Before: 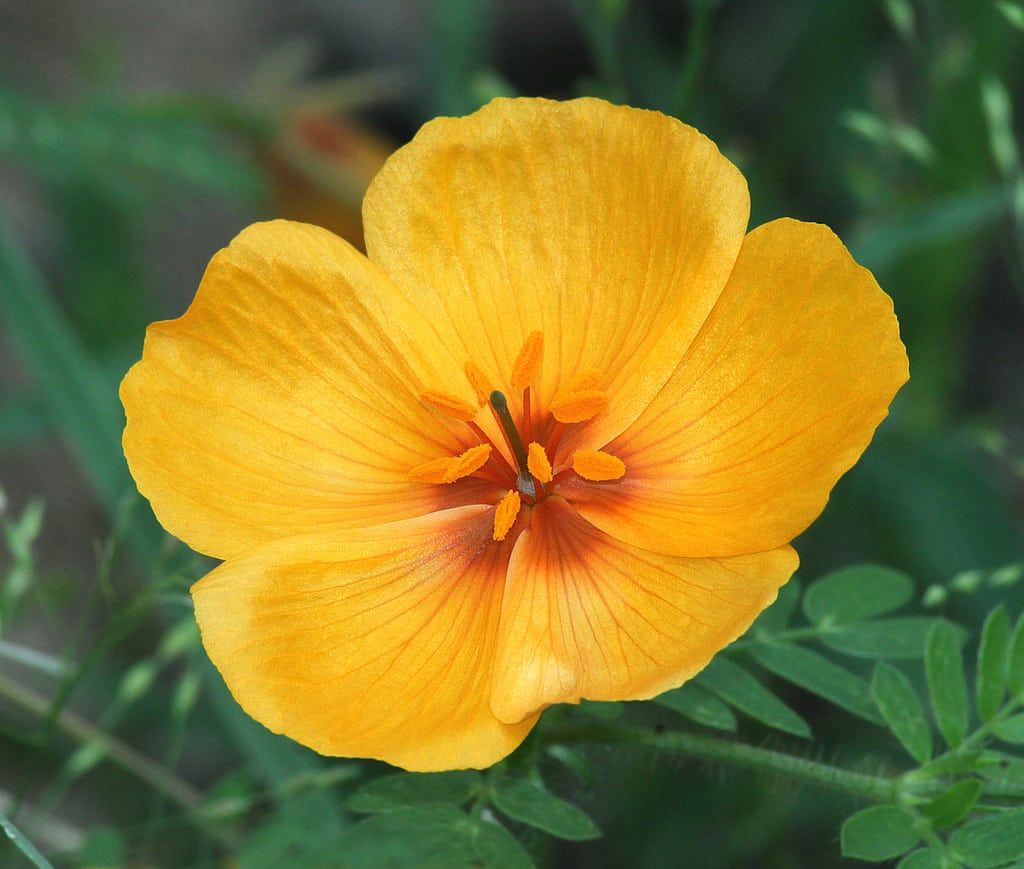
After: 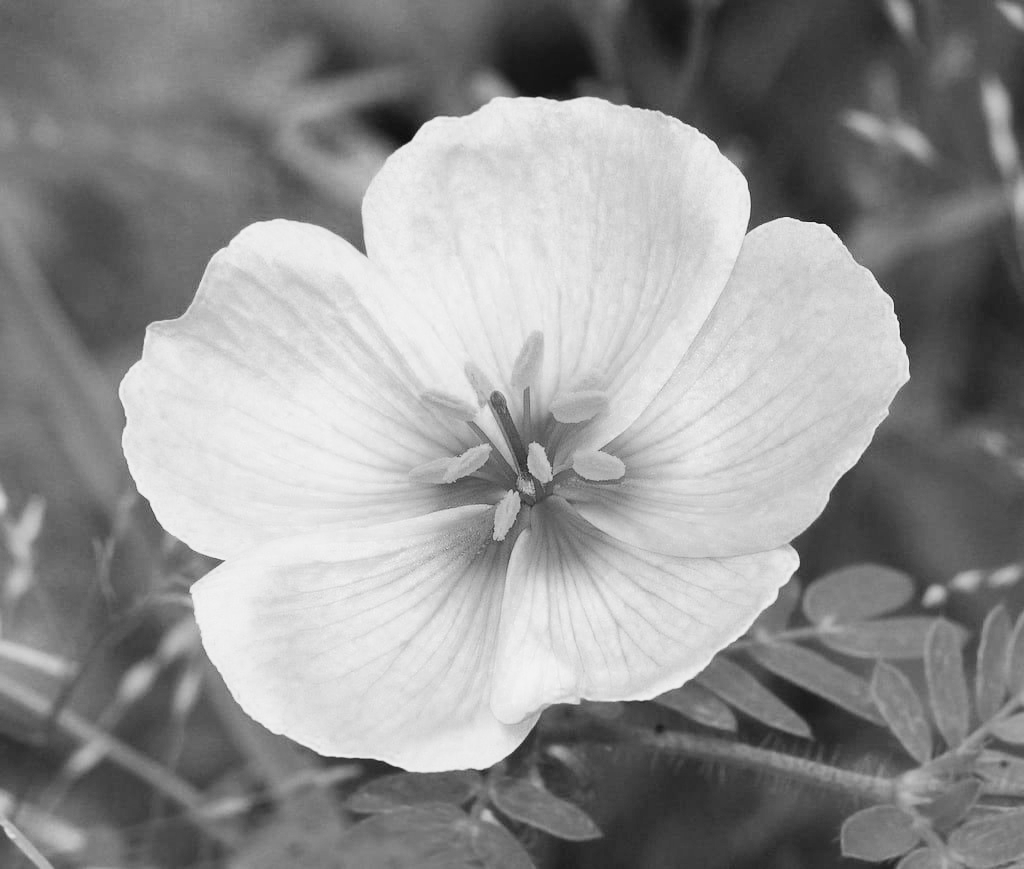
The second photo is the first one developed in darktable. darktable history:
color balance rgb: shadows lift › chroma 1%, shadows lift › hue 113°, highlights gain › chroma 0.2%, highlights gain › hue 333°, perceptual saturation grading › global saturation 20%, perceptual saturation grading › highlights -50%, perceptual saturation grading › shadows 25%, contrast -30%
color zones: curves: ch0 [(0, 0.5) (0.125, 0.4) (0.25, 0.5) (0.375, 0.4) (0.5, 0.4) (0.625, 0.35) (0.75, 0.35) (0.875, 0.5)]; ch1 [(0, 0.35) (0.125, 0.45) (0.25, 0.35) (0.375, 0.35) (0.5, 0.35) (0.625, 0.35) (0.75, 0.45) (0.875, 0.35)]; ch2 [(0, 0.6) (0.125, 0.5) (0.25, 0.5) (0.375, 0.6) (0.5, 0.6) (0.625, 0.5) (0.75, 0.5) (0.875, 0.5)]
monochrome: on, module defaults
rgb curve: curves: ch0 [(0, 0) (0.21, 0.15) (0.24, 0.21) (0.5, 0.75) (0.75, 0.96) (0.89, 0.99) (1, 1)]; ch1 [(0, 0.02) (0.21, 0.13) (0.25, 0.2) (0.5, 0.67) (0.75, 0.9) (0.89, 0.97) (1, 1)]; ch2 [(0, 0.02) (0.21, 0.13) (0.25, 0.2) (0.5, 0.67) (0.75, 0.9) (0.89, 0.97) (1, 1)], compensate middle gray true
